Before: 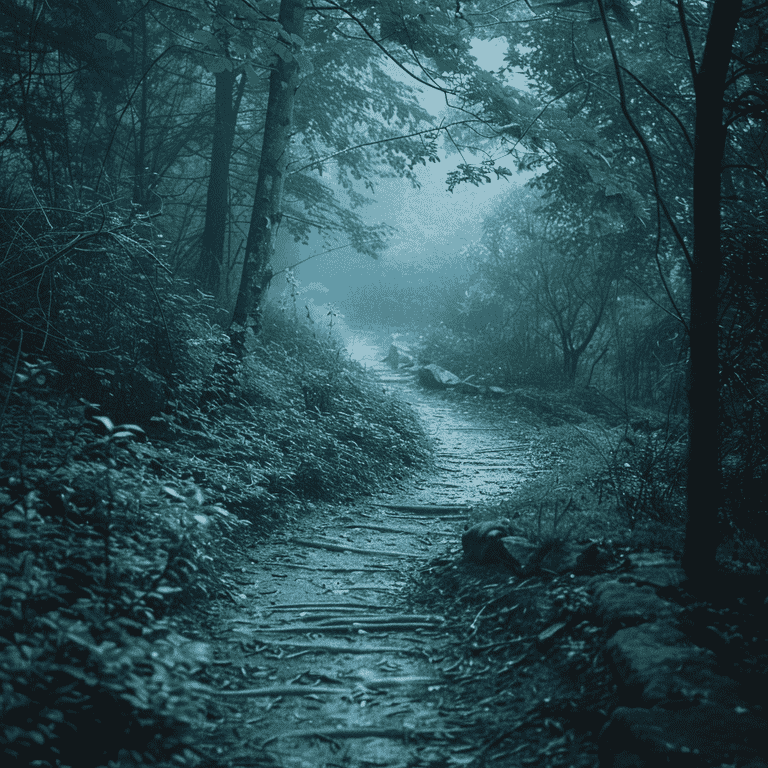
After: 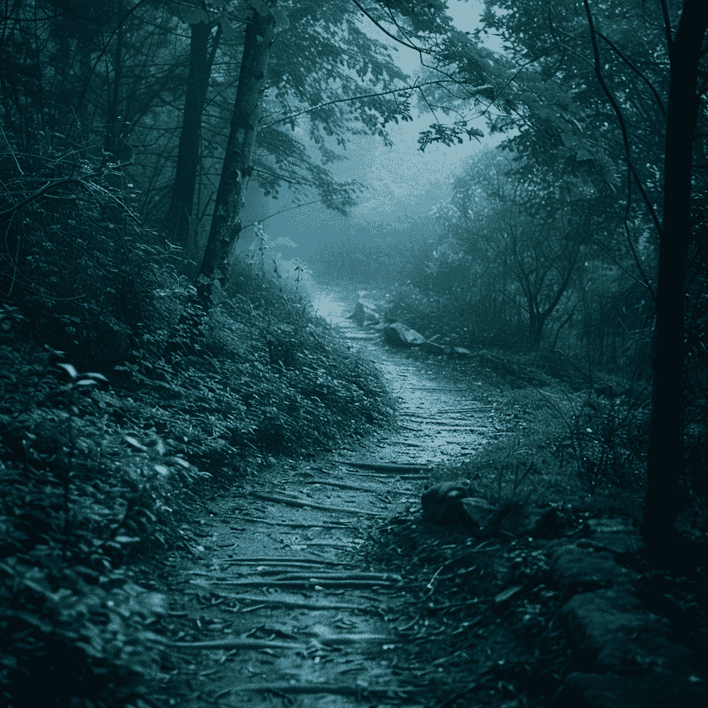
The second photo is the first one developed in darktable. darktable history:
contrast brightness saturation: contrast 0.07, brightness -0.13, saturation 0.06
crop and rotate: angle -1.96°, left 3.097%, top 4.154%, right 1.586%, bottom 0.529%
